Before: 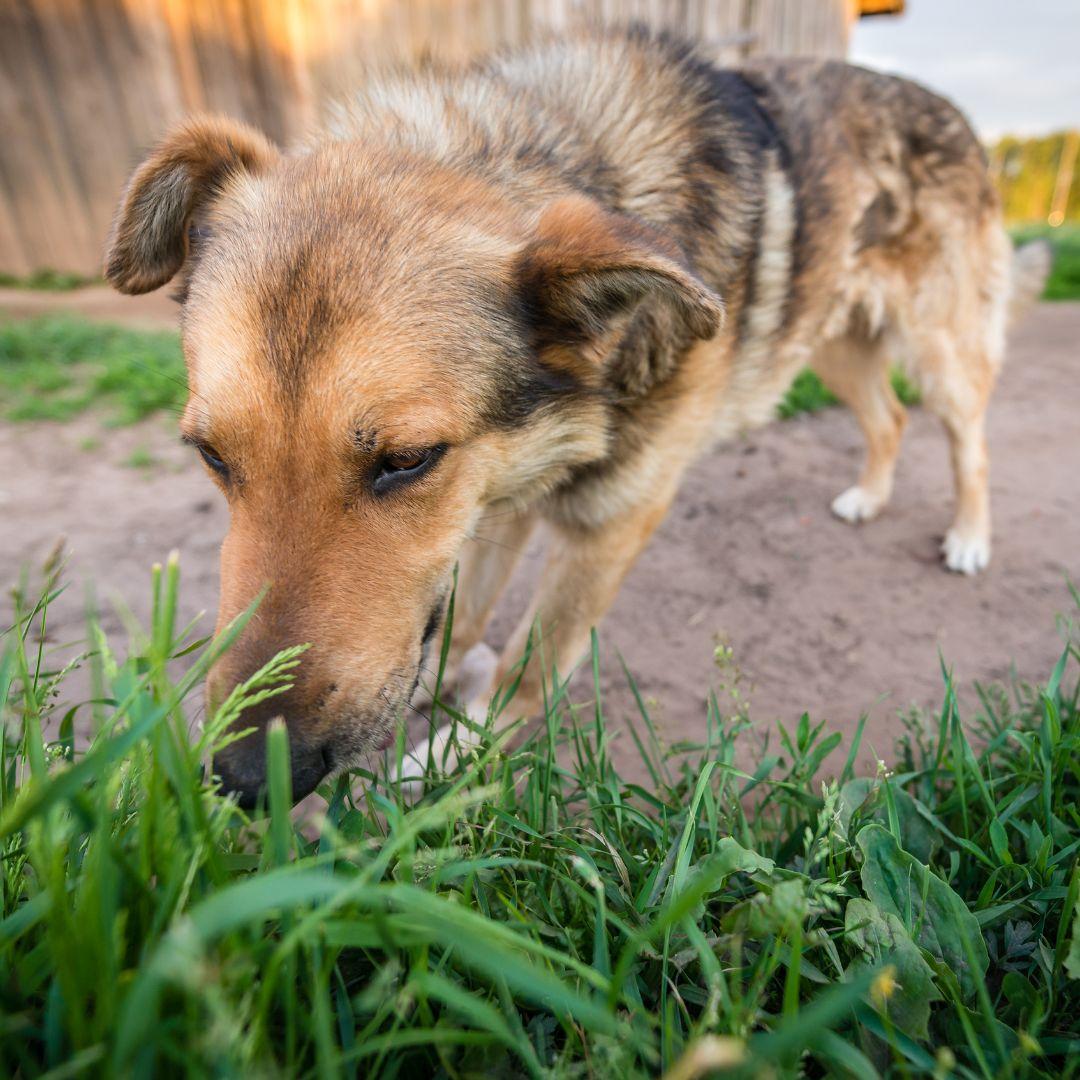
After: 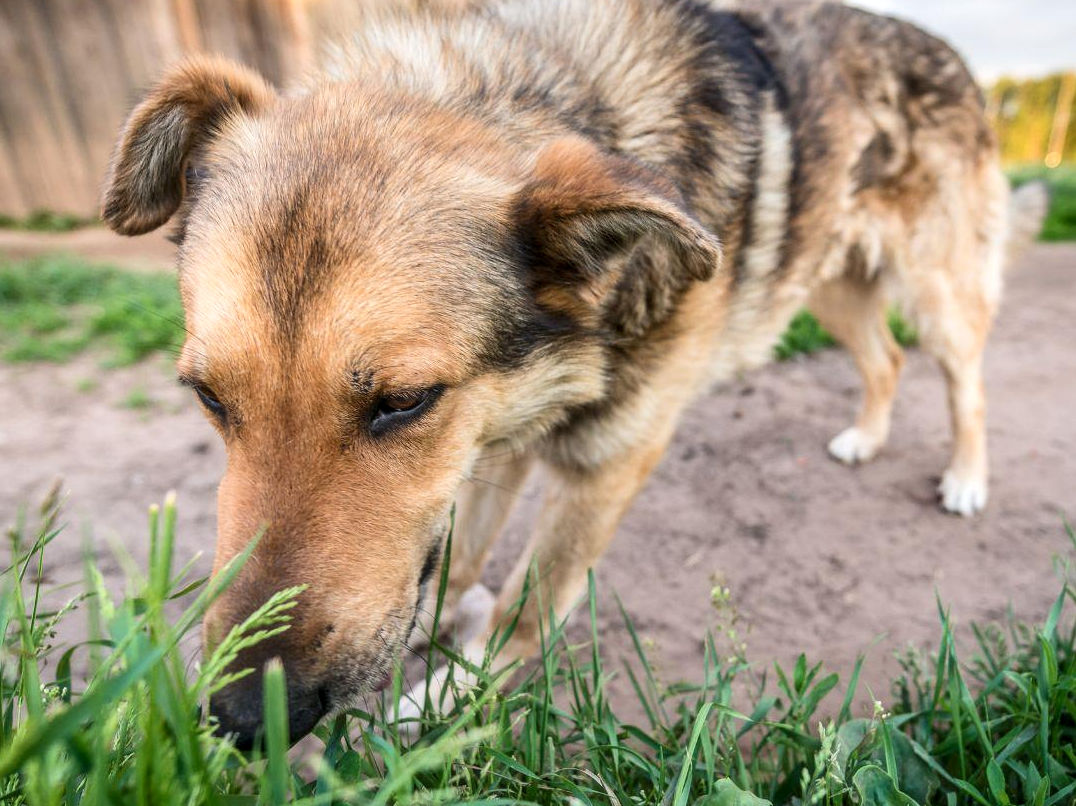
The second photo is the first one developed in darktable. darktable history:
local contrast: on, module defaults
contrast brightness saturation: contrast 0.153, brightness 0.041
haze removal: strength -0.039, compatibility mode true, adaptive false
crop: left 0.342%, top 5.5%, bottom 19.811%
